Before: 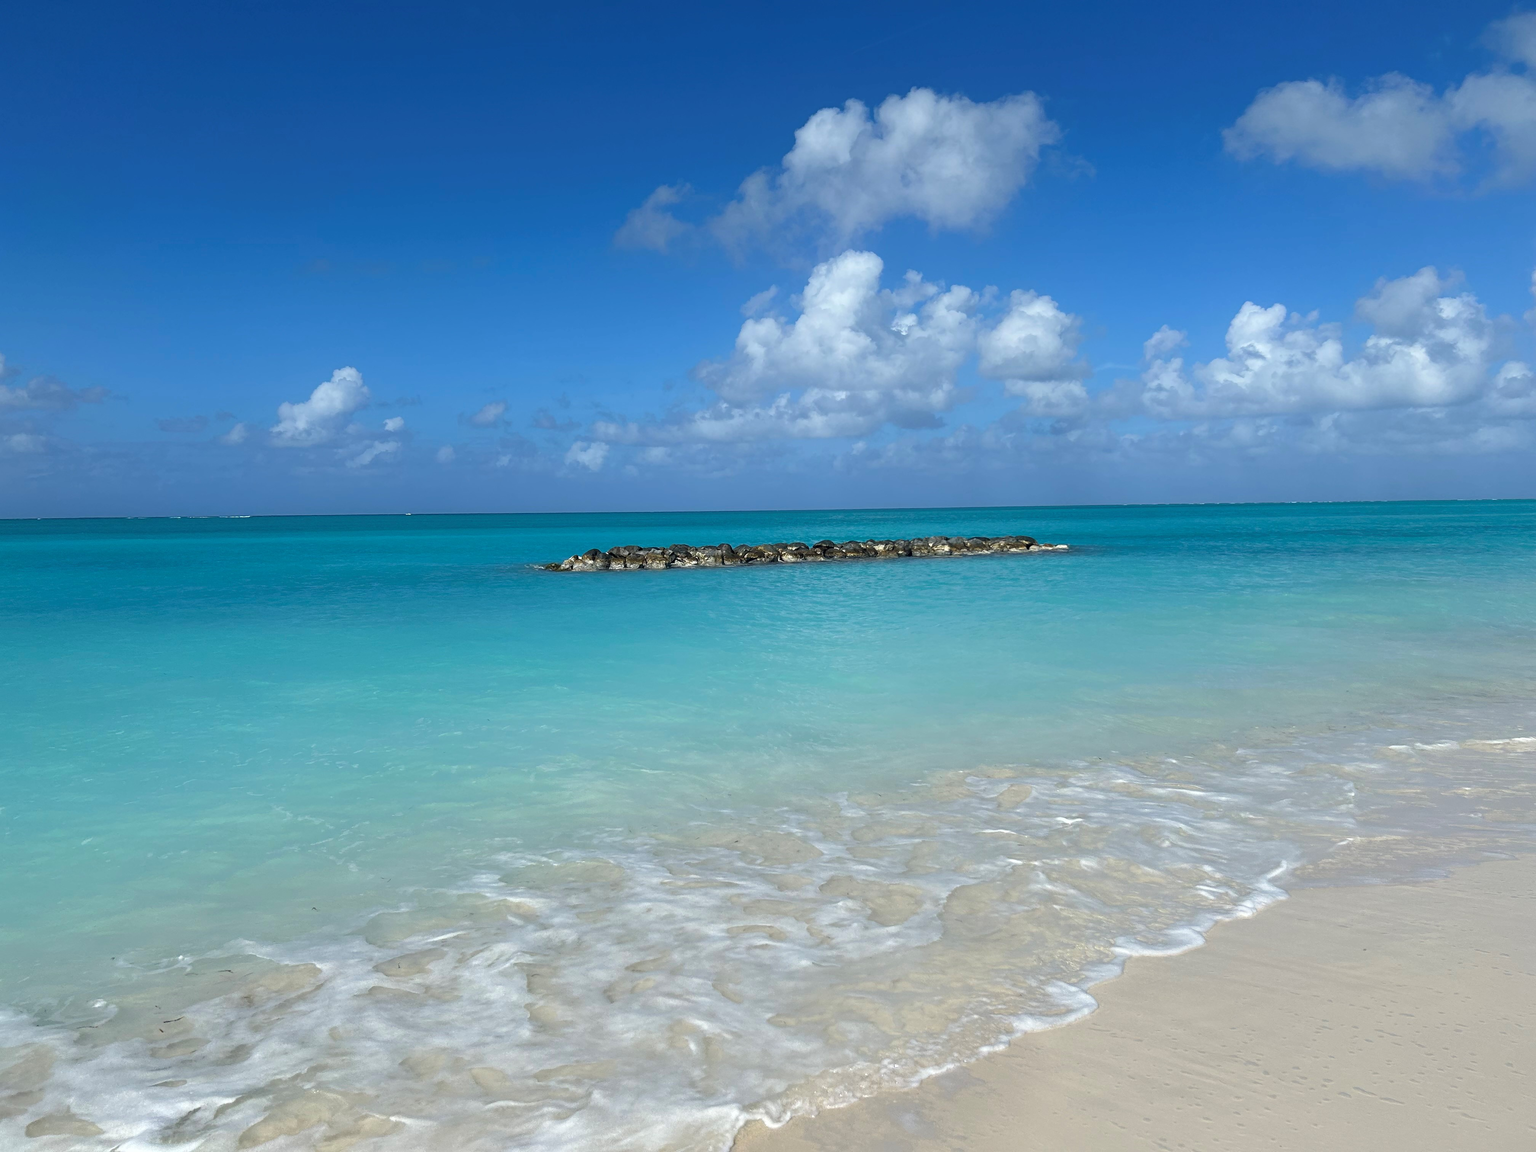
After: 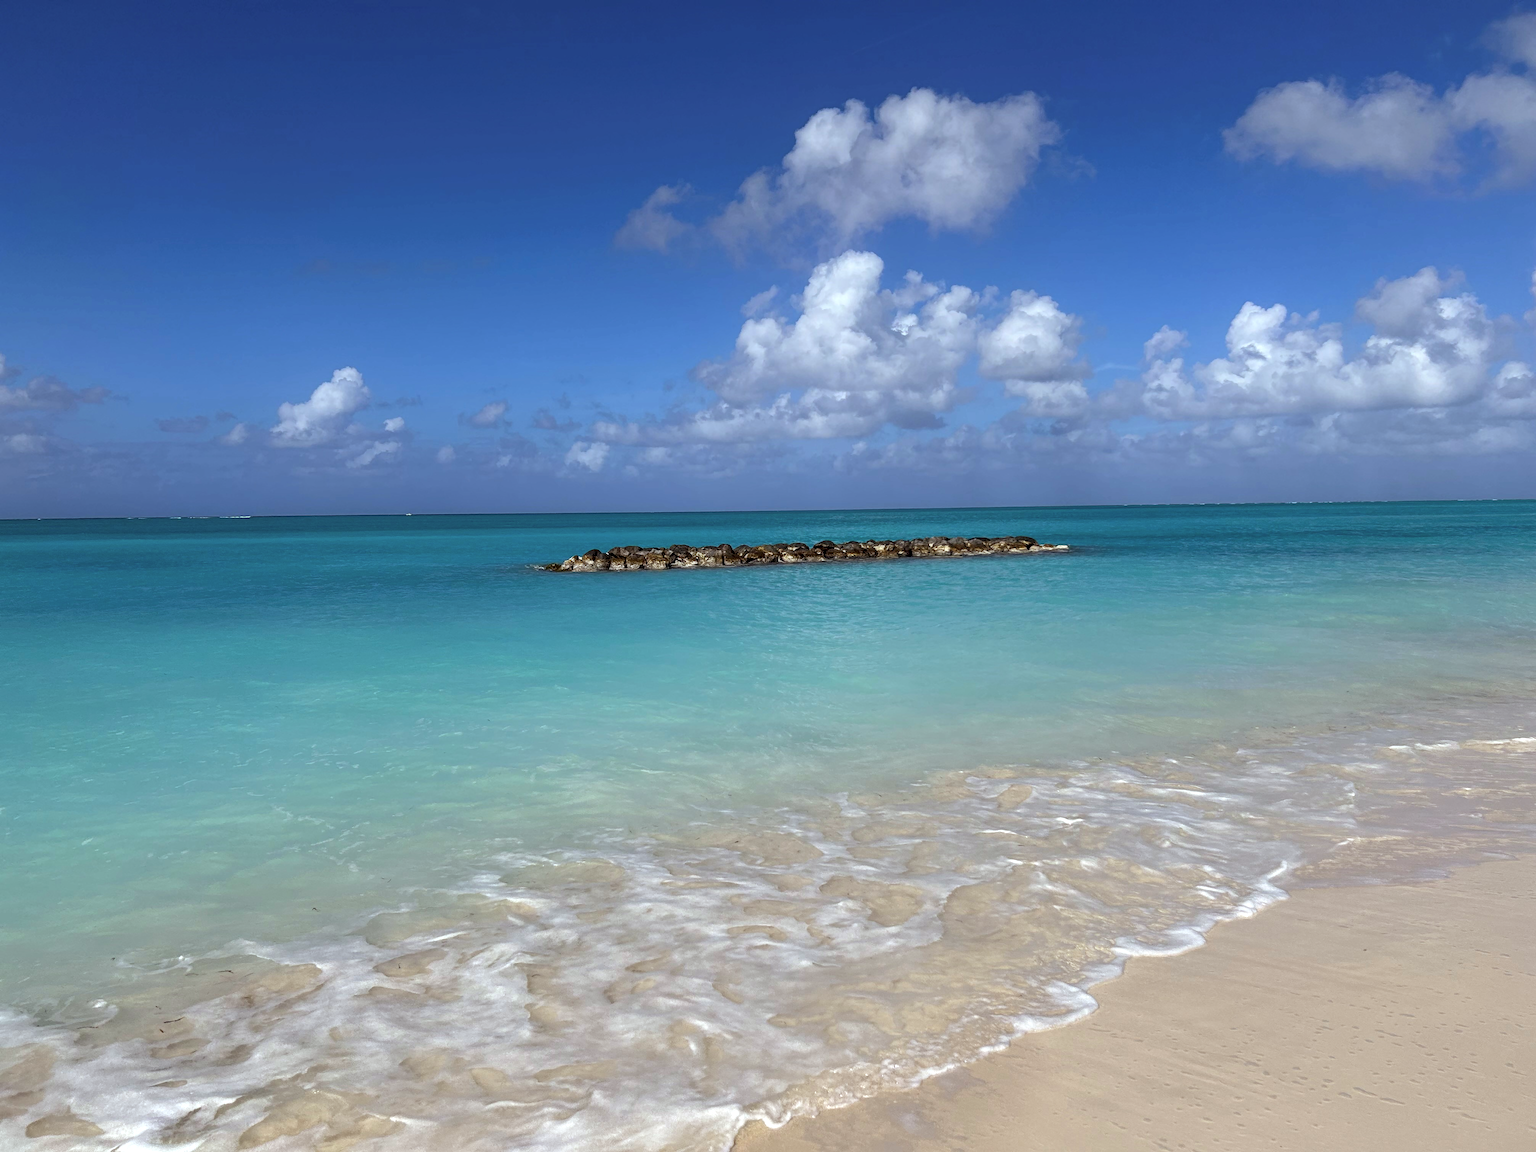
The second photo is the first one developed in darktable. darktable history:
local contrast: on, module defaults
rgb levels: mode RGB, independent channels, levels [[0, 0.5, 1], [0, 0.521, 1], [0, 0.536, 1]]
